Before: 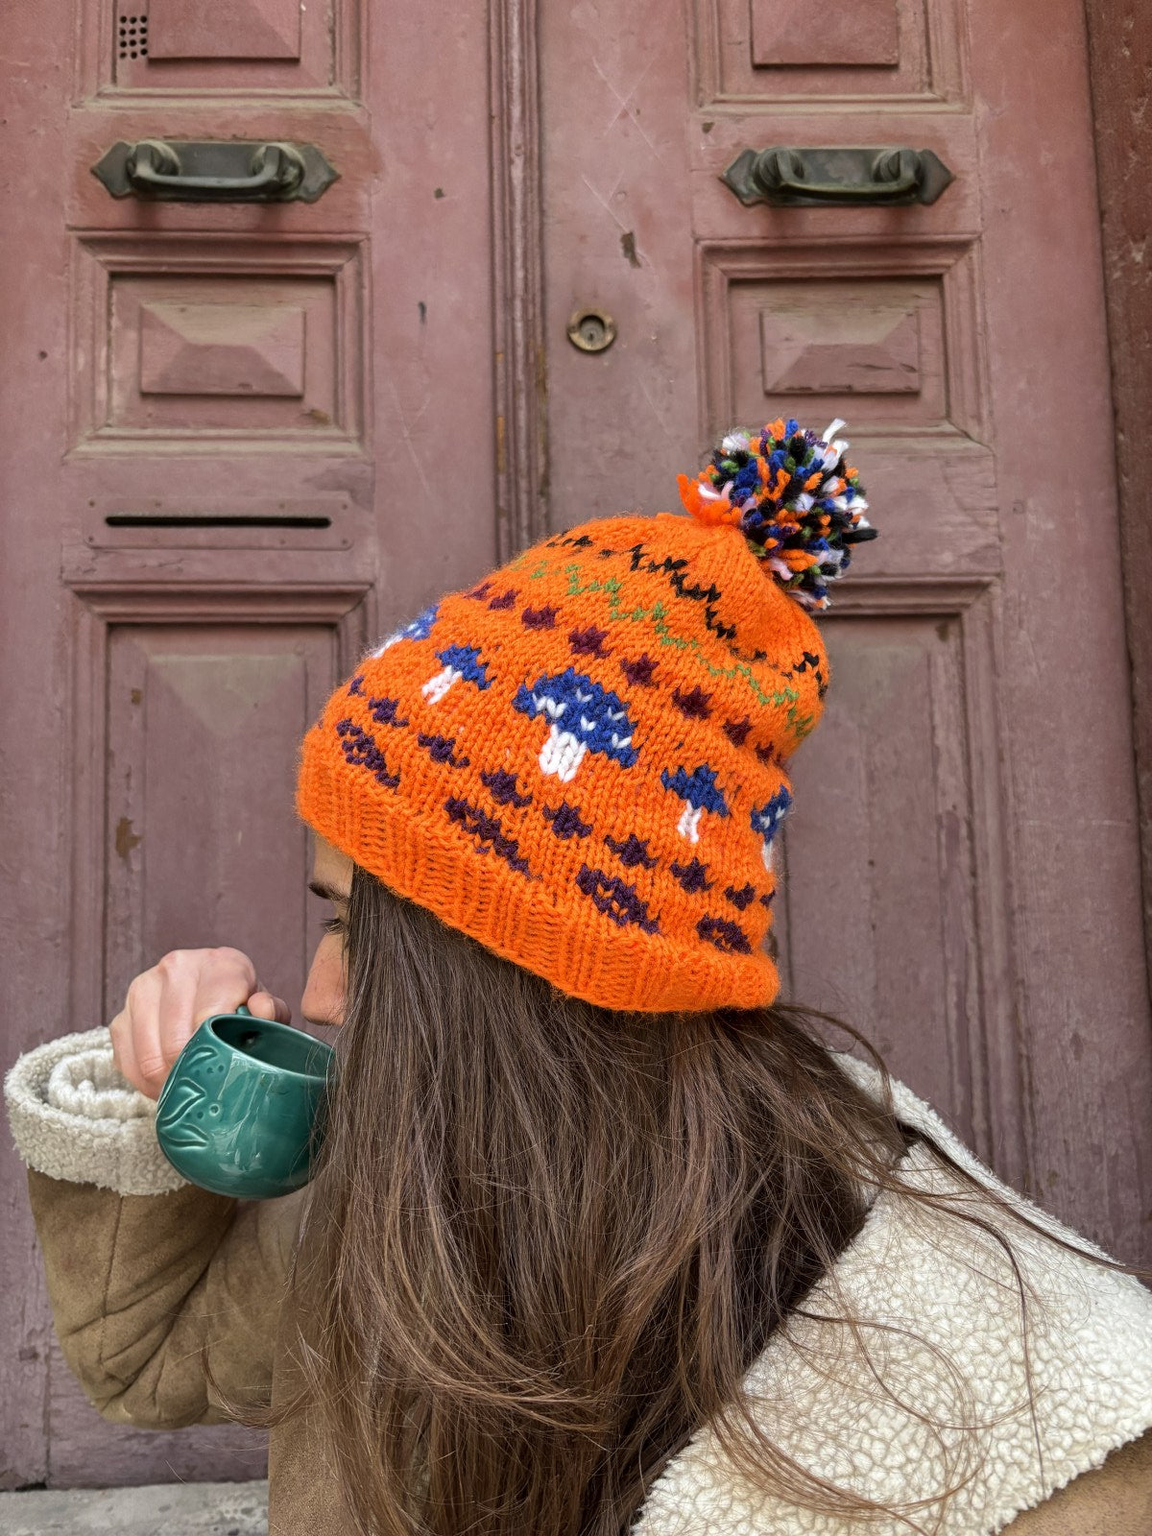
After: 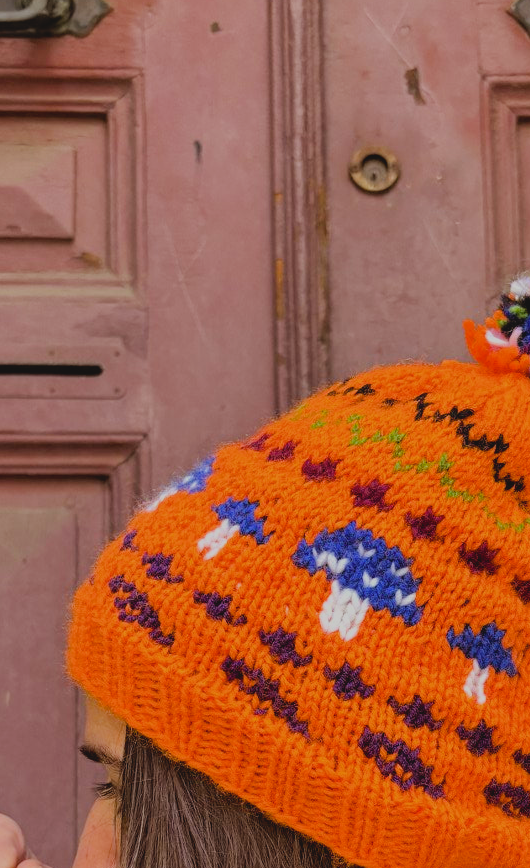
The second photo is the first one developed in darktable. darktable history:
crop: left 20.241%, top 10.88%, right 35.558%, bottom 34.849%
color balance rgb: power › chroma 1.054%, power › hue 26.79°, linear chroma grading › global chroma 8.937%, perceptual saturation grading › global saturation 19.286%
contrast brightness saturation: contrast -0.119
filmic rgb: black relative exposure -7.65 EV, white relative exposure 4.56 EV, hardness 3.61
